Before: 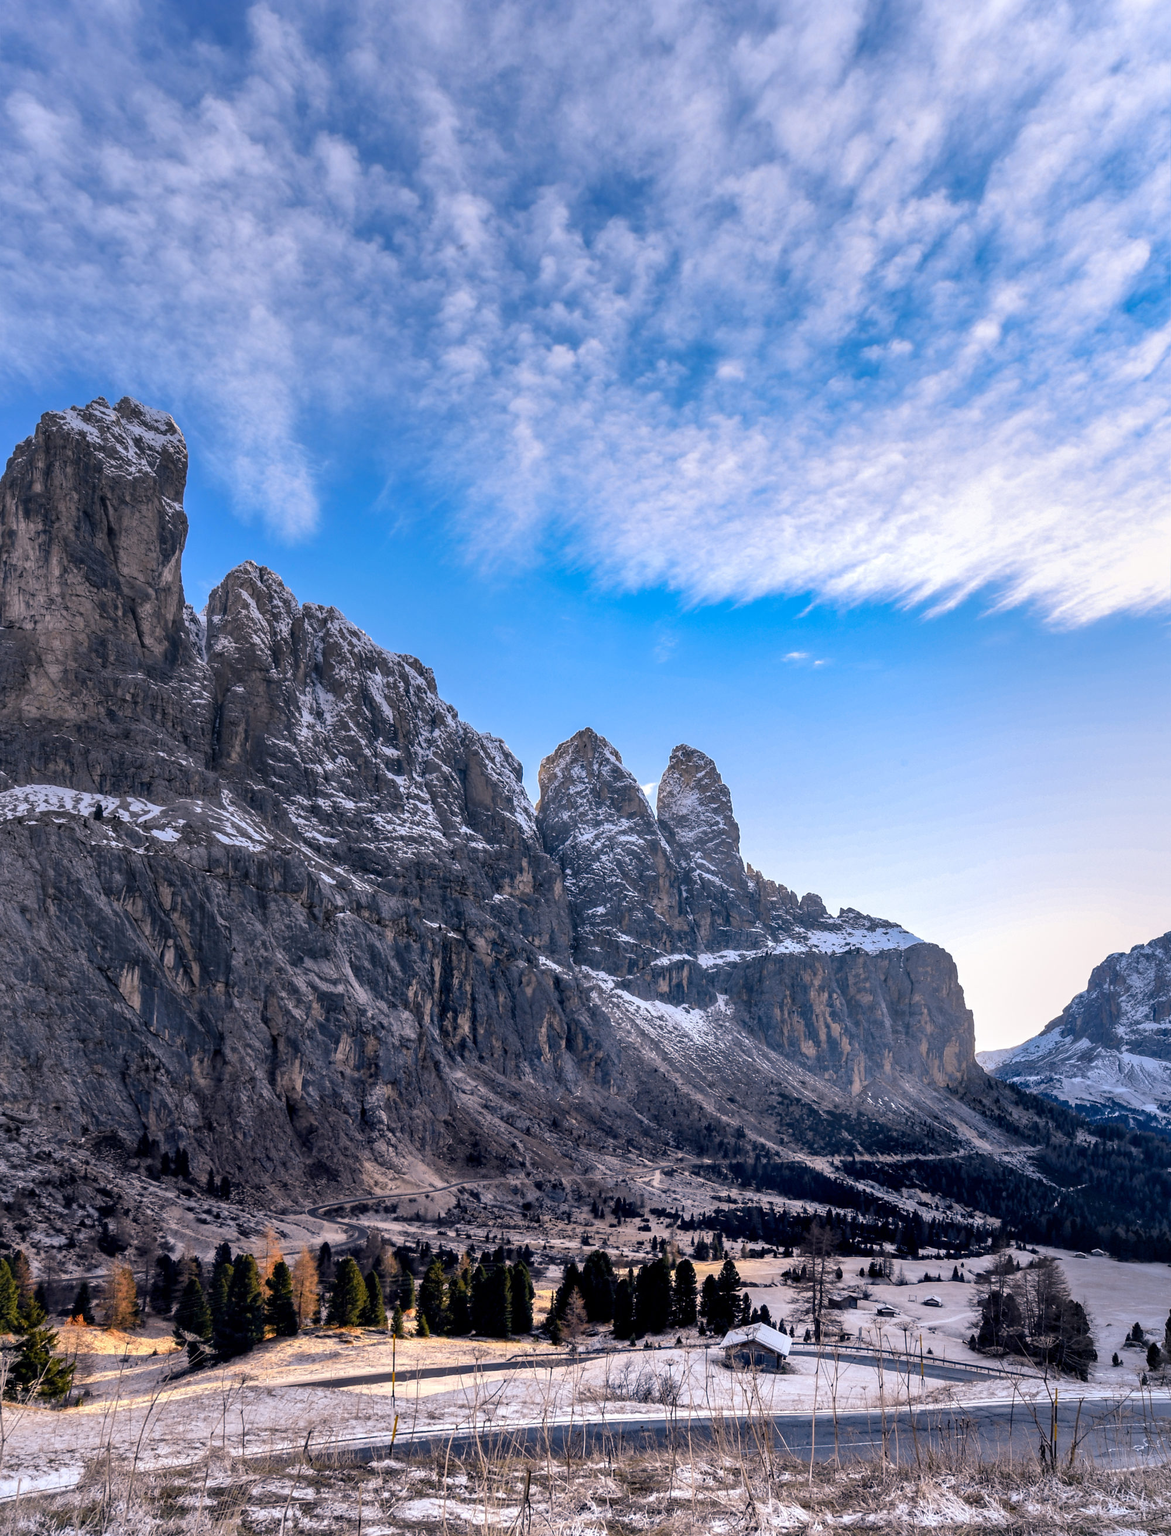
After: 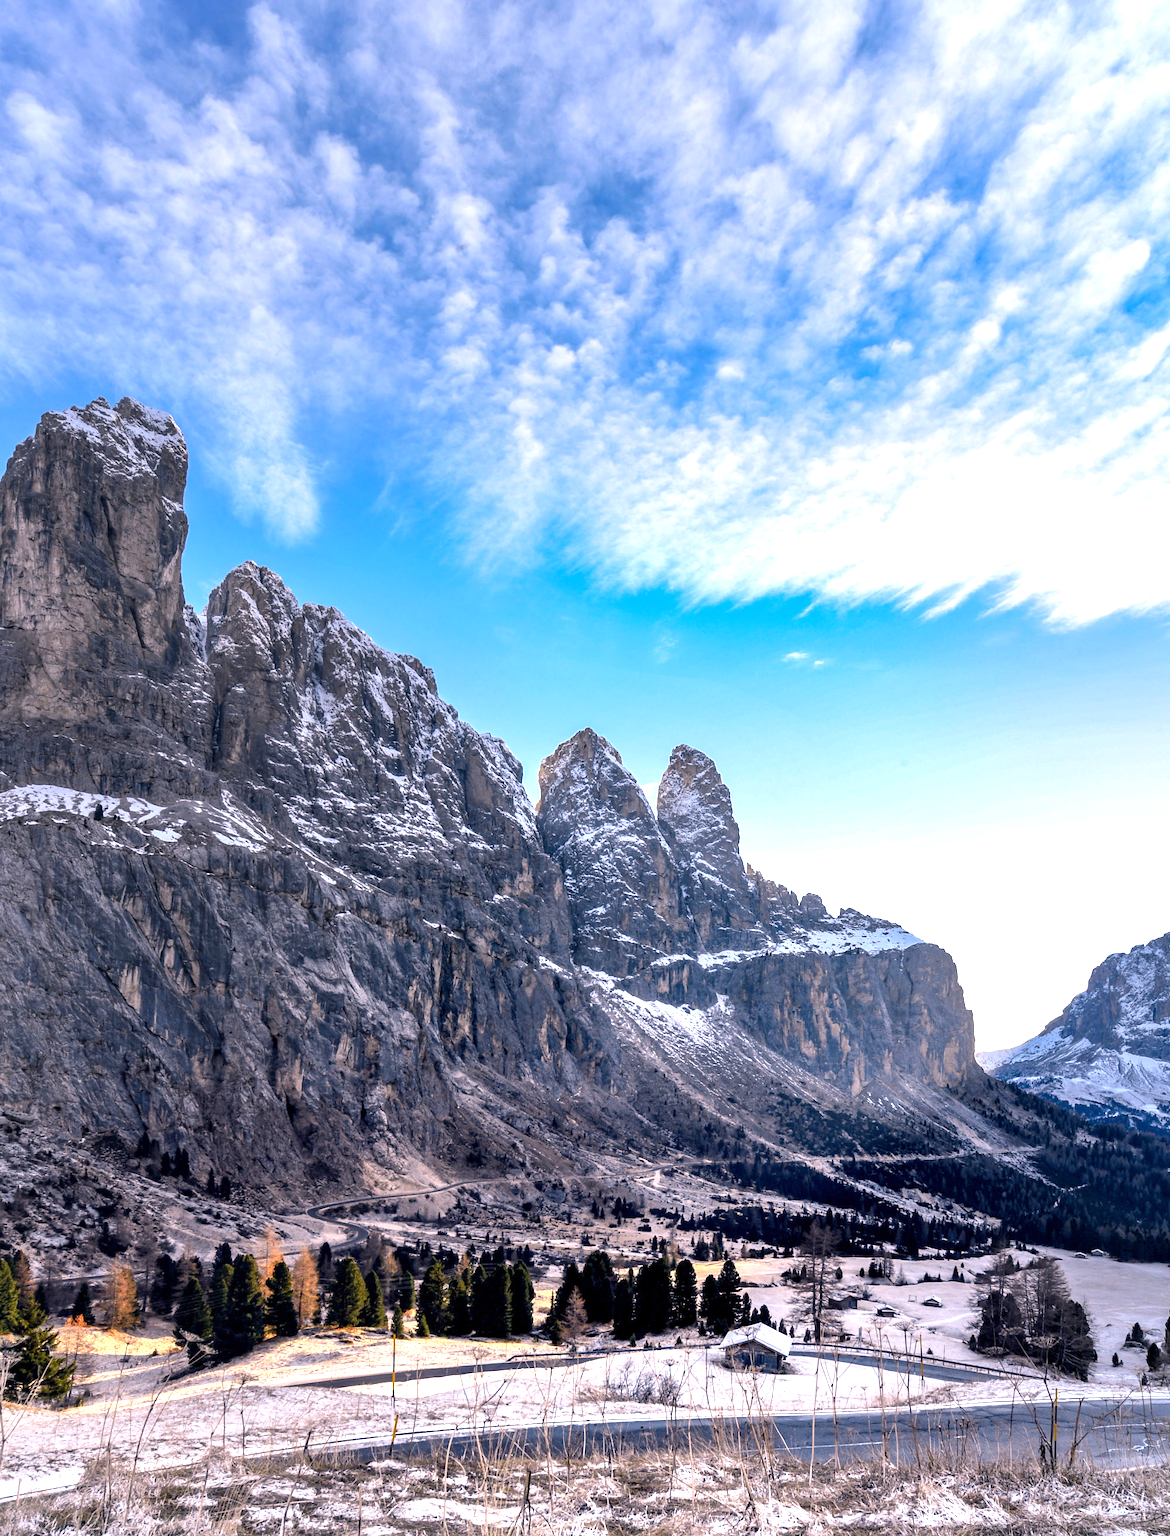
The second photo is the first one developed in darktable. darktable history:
exposure: exposure 0.738 EV, compensate highlight preservation false
